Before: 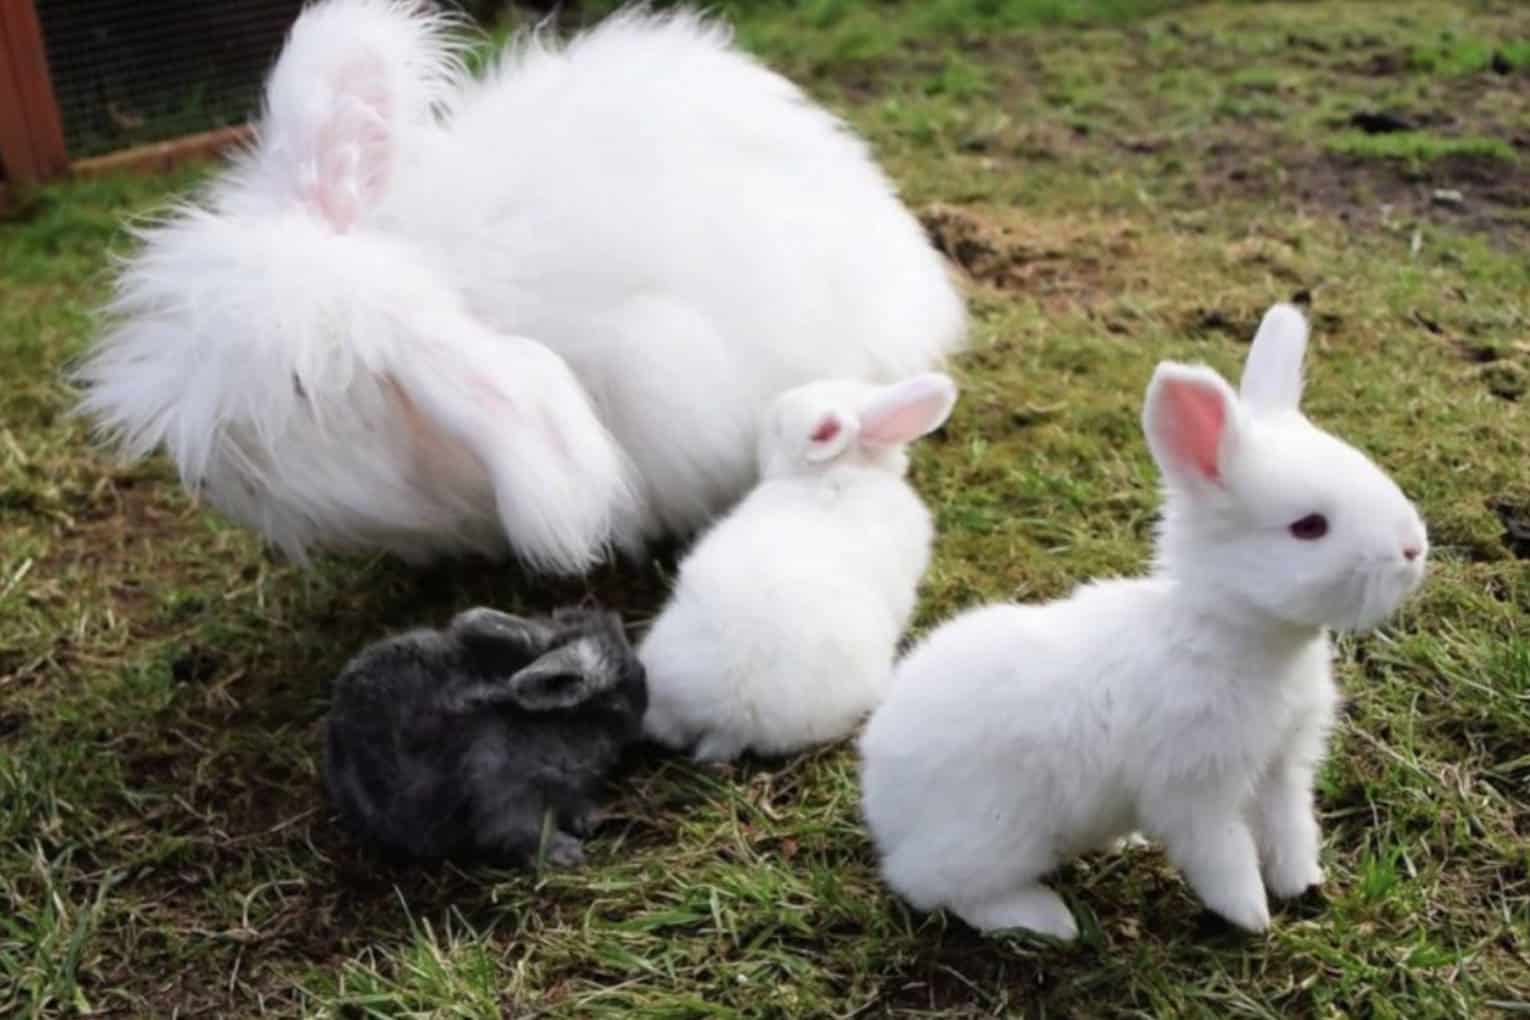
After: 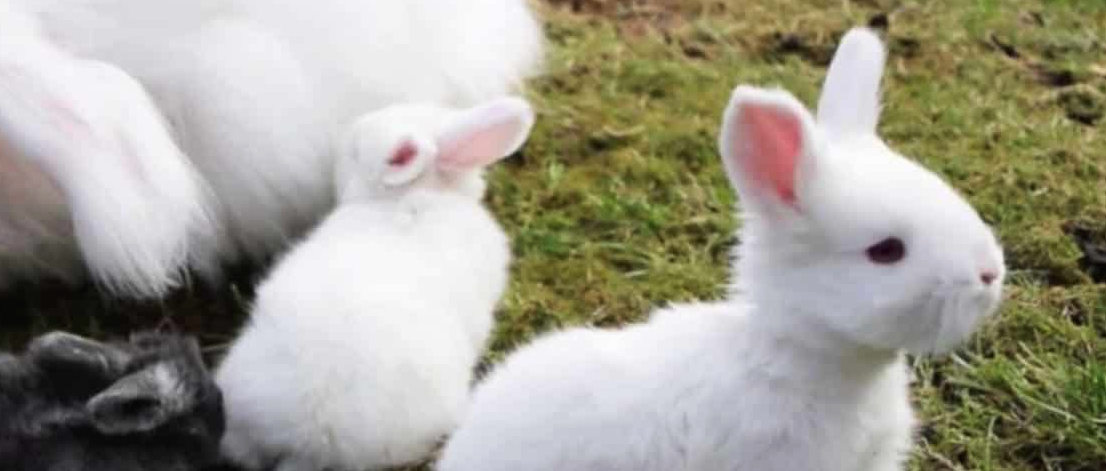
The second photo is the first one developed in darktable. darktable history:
tone curve: curves: ch0 [(0, 0) (0.003, 0.014) (0.011, 0.019) (0.025, 0.029) (0.044, 0.047) (0.069, 0.071) (0.1, 0.101) (0.136, 0.131) (0.177, 0.166) (0.224, 0.212) (0.277, 0.263) (0.335, 0.32) (0.399, 0.387) (0.468, 0.459) (0.543, 0.541) (0.623, 0.626) (0.709, 0.717) (0.801, 0.813) (0.898, 0.909) (1, 1)], preserve colors none
crop and rotate: left 27.664%, top 27.066%, bottom 26.75%
